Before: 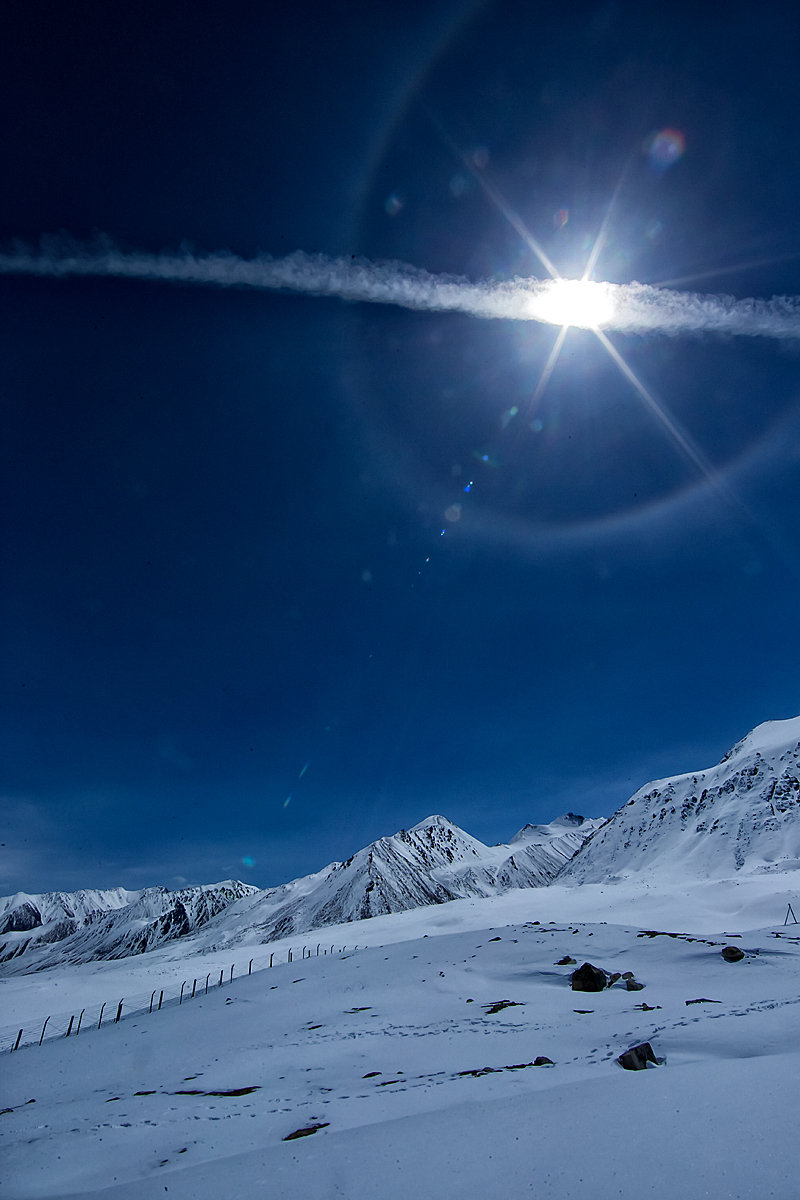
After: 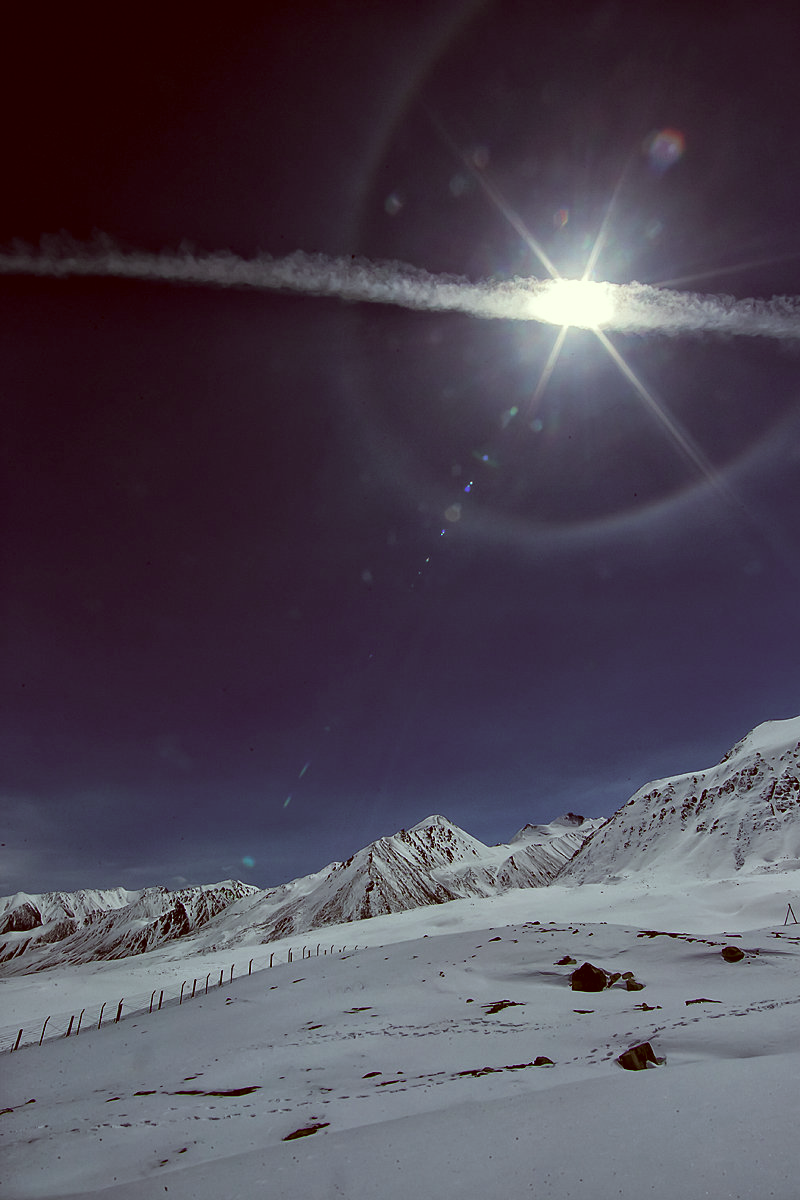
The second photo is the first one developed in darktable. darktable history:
color correction: highlights a* -5.36, highlights b* 9.8, shadows a* 9.91, shadows b* 24.58
